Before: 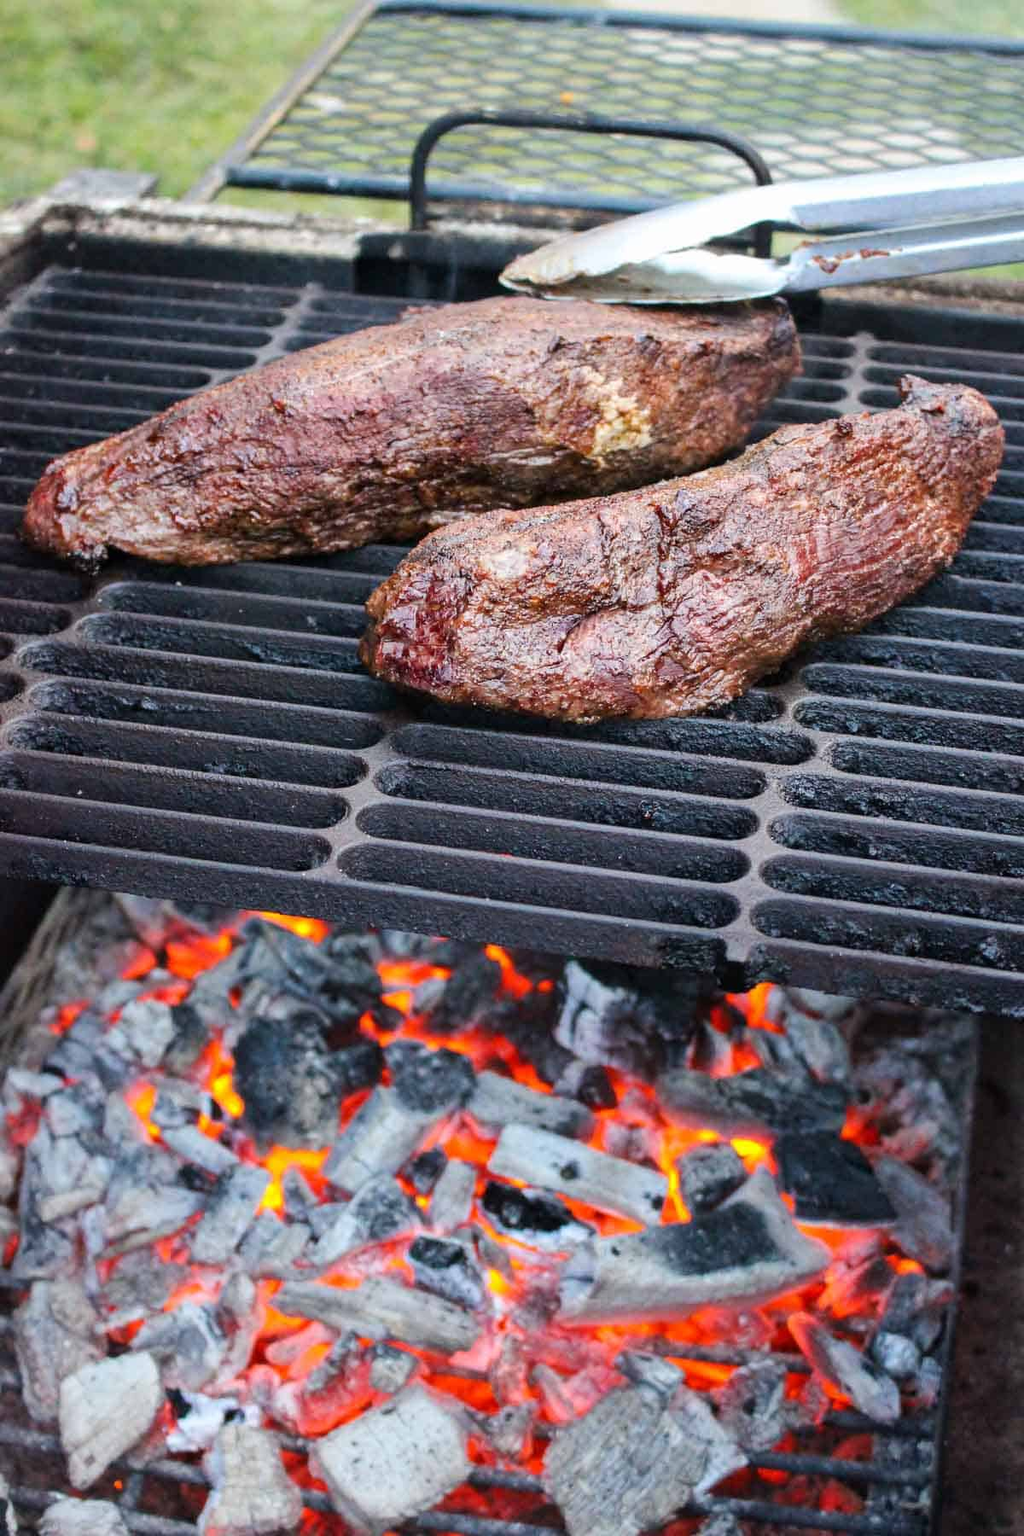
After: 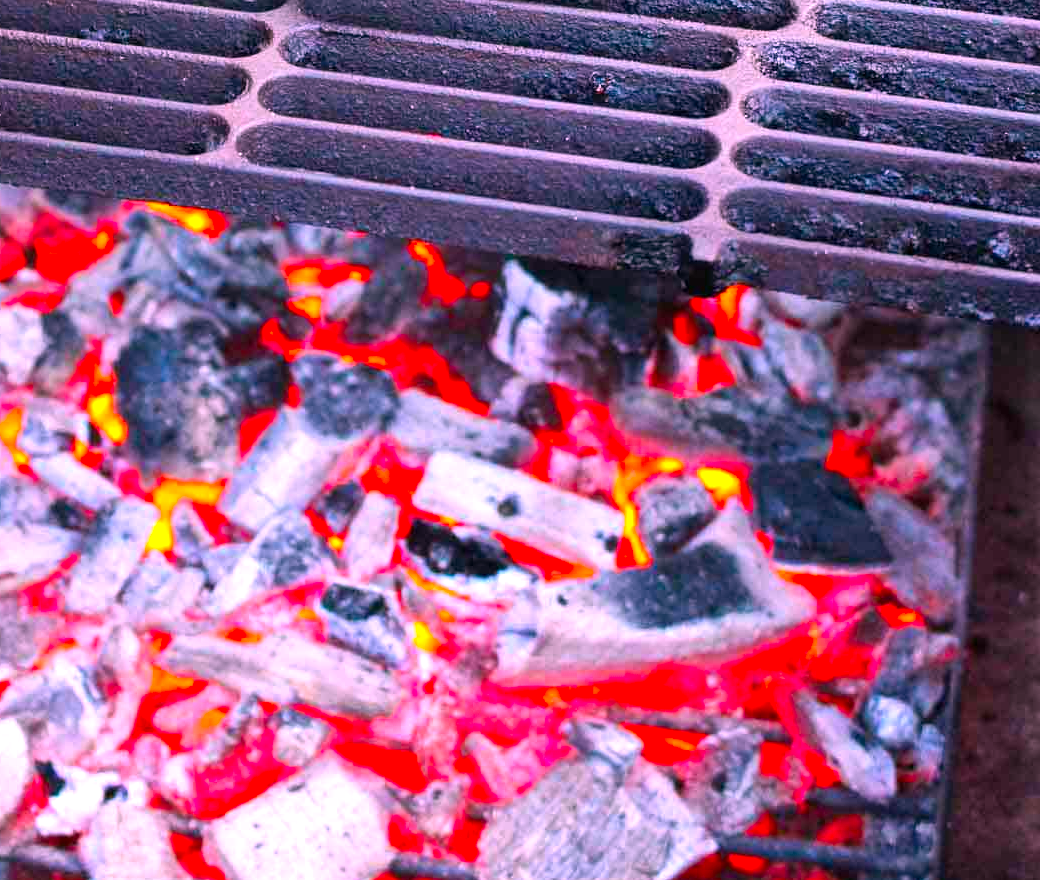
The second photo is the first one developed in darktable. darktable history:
white balance: red 1.188, blue 1.11
exposure: black level correction 0.001, exposure 0.5 EV, compensate exposure bias true, compensate highlight preservation false
contrast brightness saturation: saturation 0.5
crop and rotate: left 13.306%, top 48.129%, bottom 2.928%
